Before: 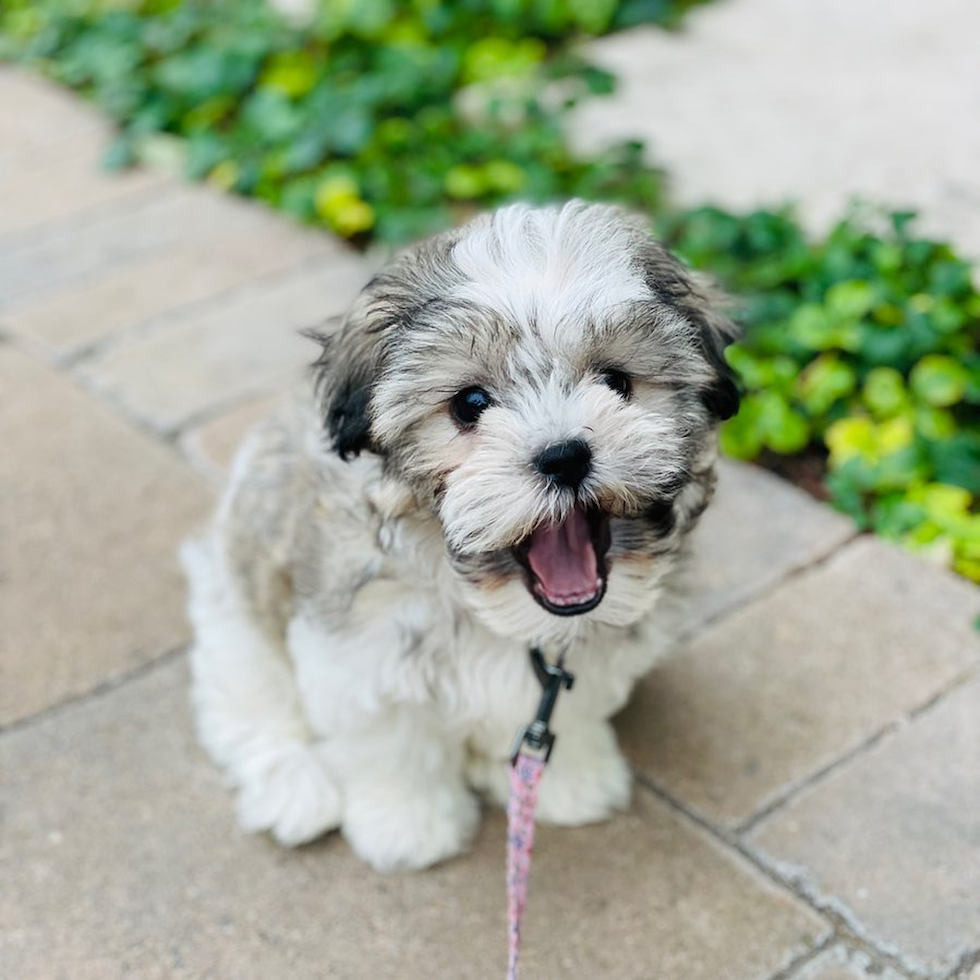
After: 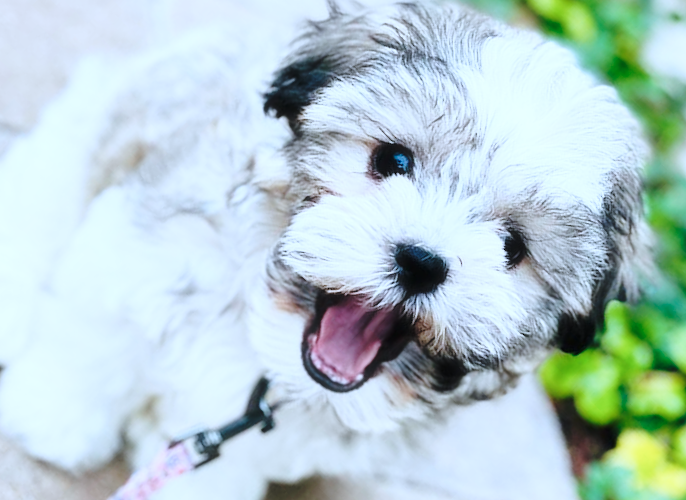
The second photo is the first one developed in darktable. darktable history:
color correction: highlights a* -2.26, highlights b* -18.54
base curve: curves: ch0 [(0, 0) (0.036, 0.037) (0.121, 0.228) (0.46, 0.76) (0.859, 0.983) (1, 1)], preserve colors none
haze removal: strength -0.112, adaptive false
crop and rotate: angle -44.81°, top 16.163%, right 0.962%, bottom 11.679%
